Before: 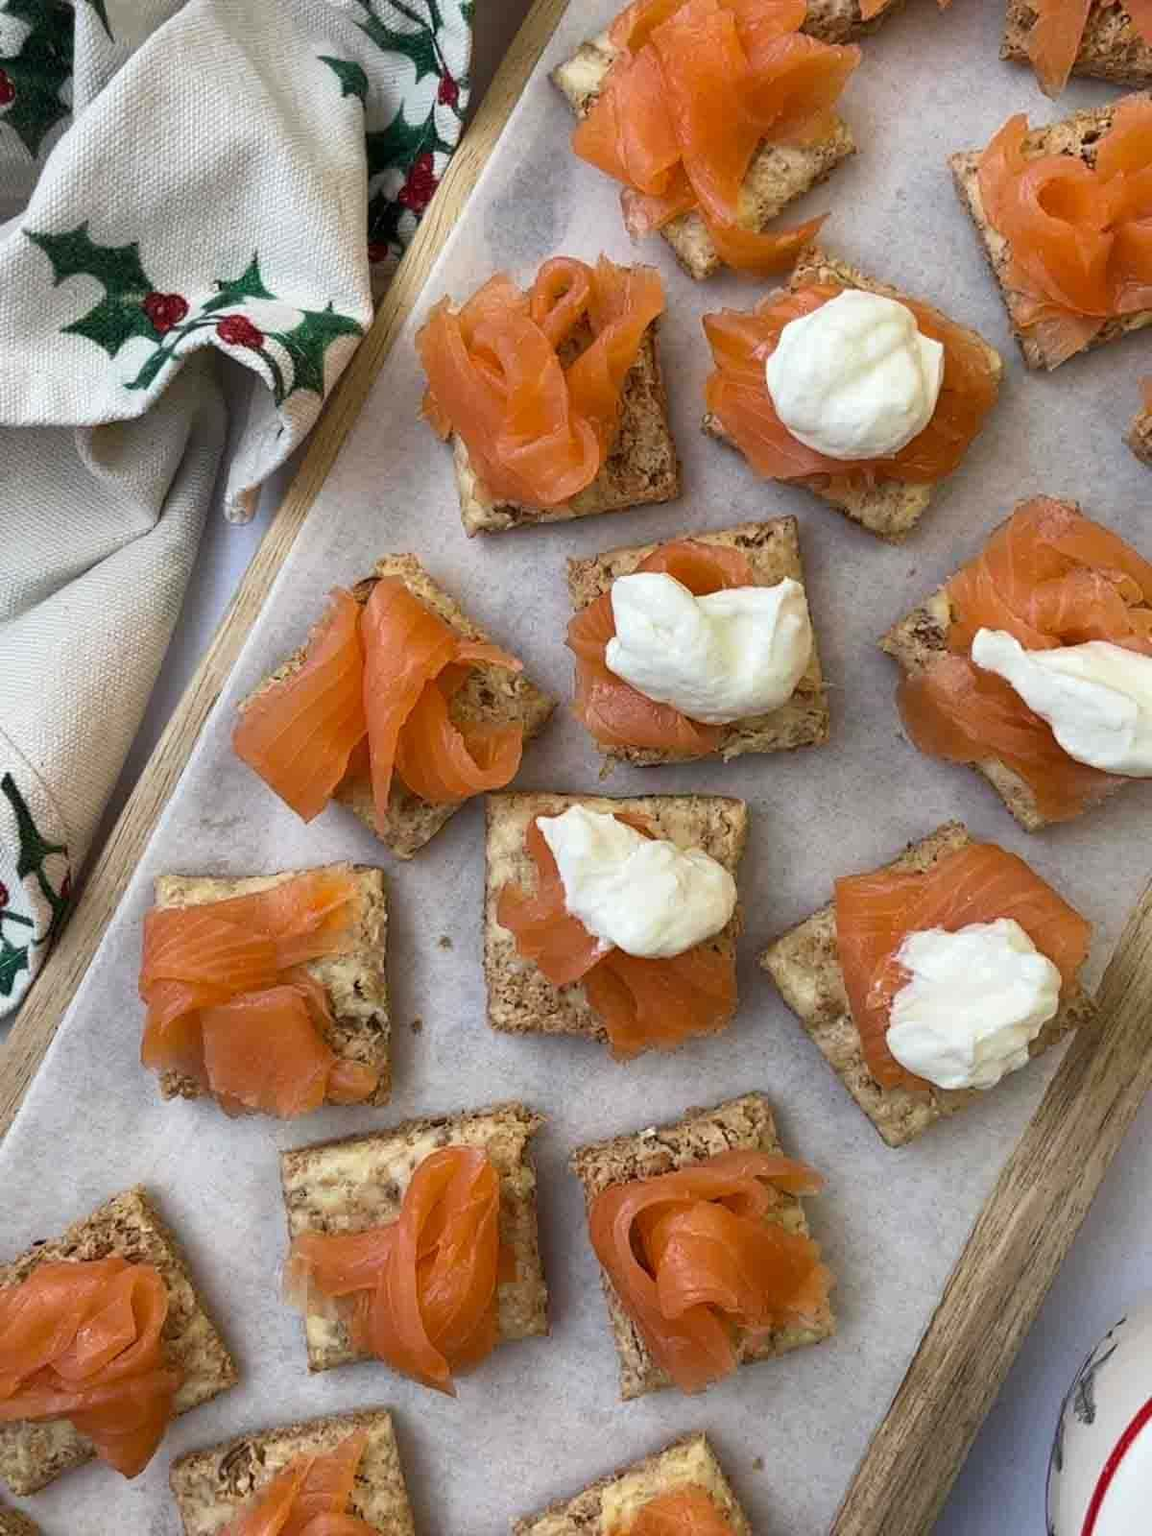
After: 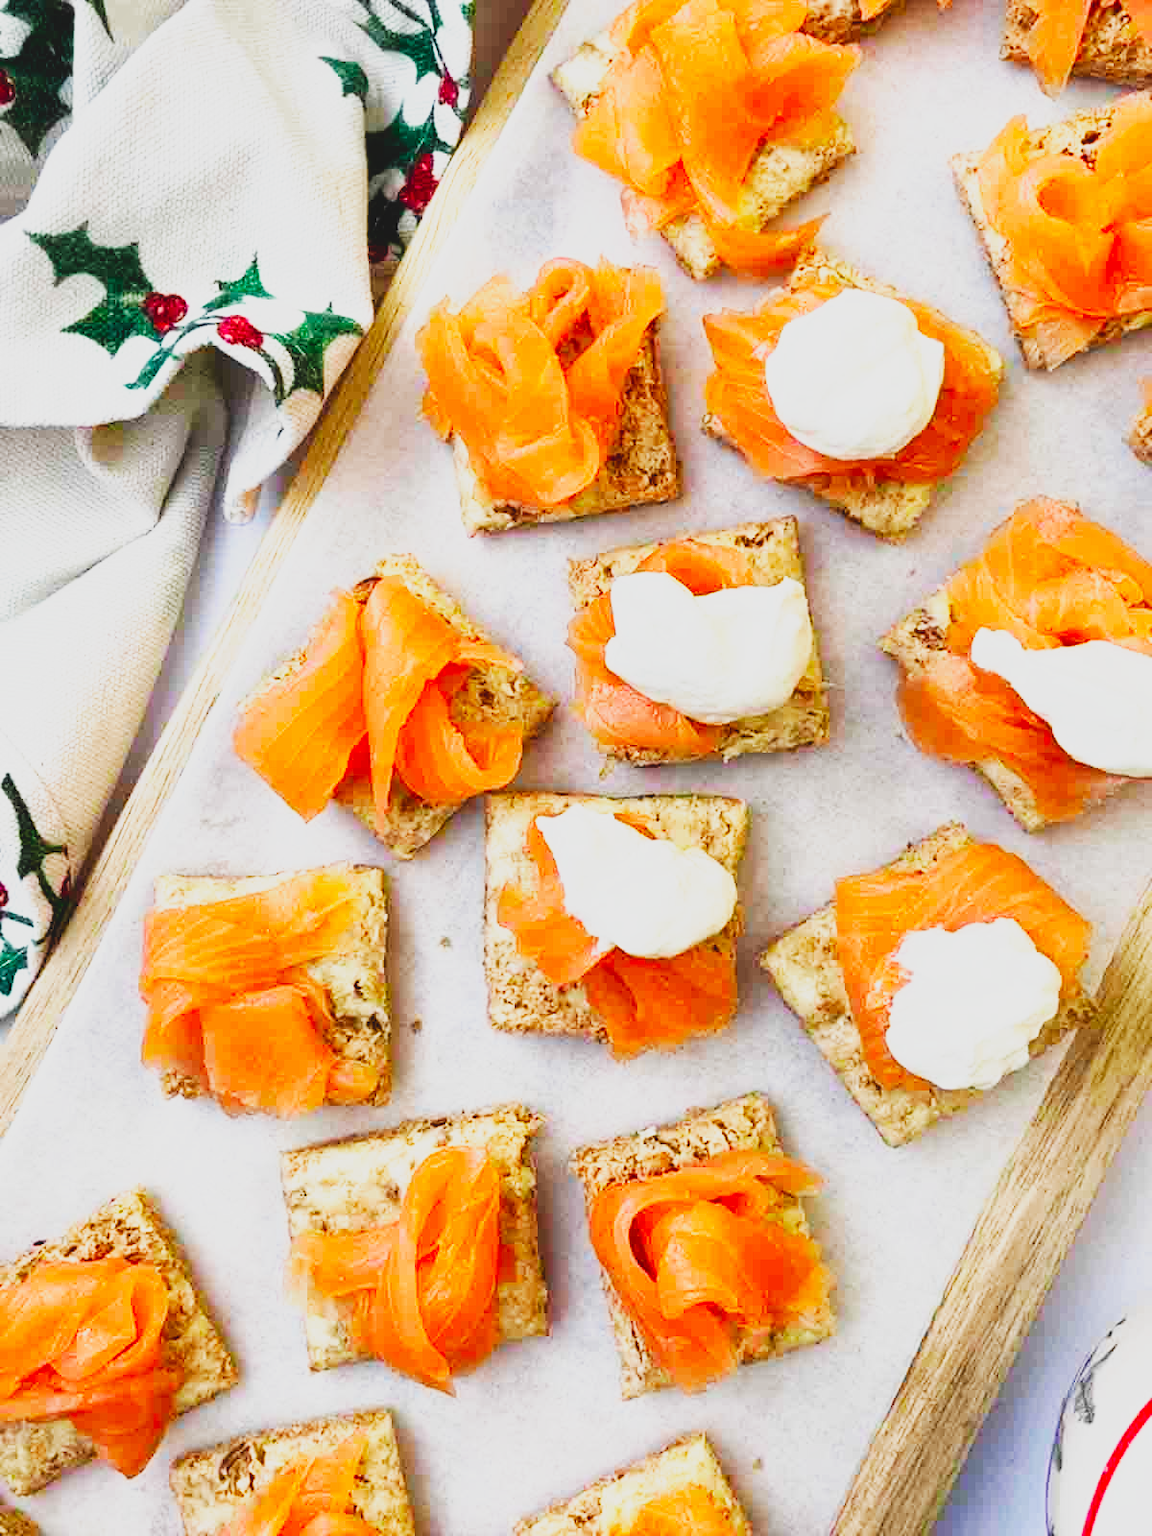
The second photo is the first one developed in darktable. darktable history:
base curve: curves: ch0 [(0, 0) (0.007, 0.004) (0.027, 0.03) (0.046, 0.07) (0.207, 0.54) (0.442, 0.872) (0.673, 0.972) (1, 1)], preserve colors none
tone equalizer: -8 EV -0.454 EV, -7 EV -0.424 EV, -6 EV -0.34 EV, -5 EV -0.226 EV, -3 EV 0.241 EV, -2 EV 0.322 EV, -1 EV 0.393 EV, +0 EV 0.405 EV
contrast brightness saturation: contrast -0.174, saturation 0.188
